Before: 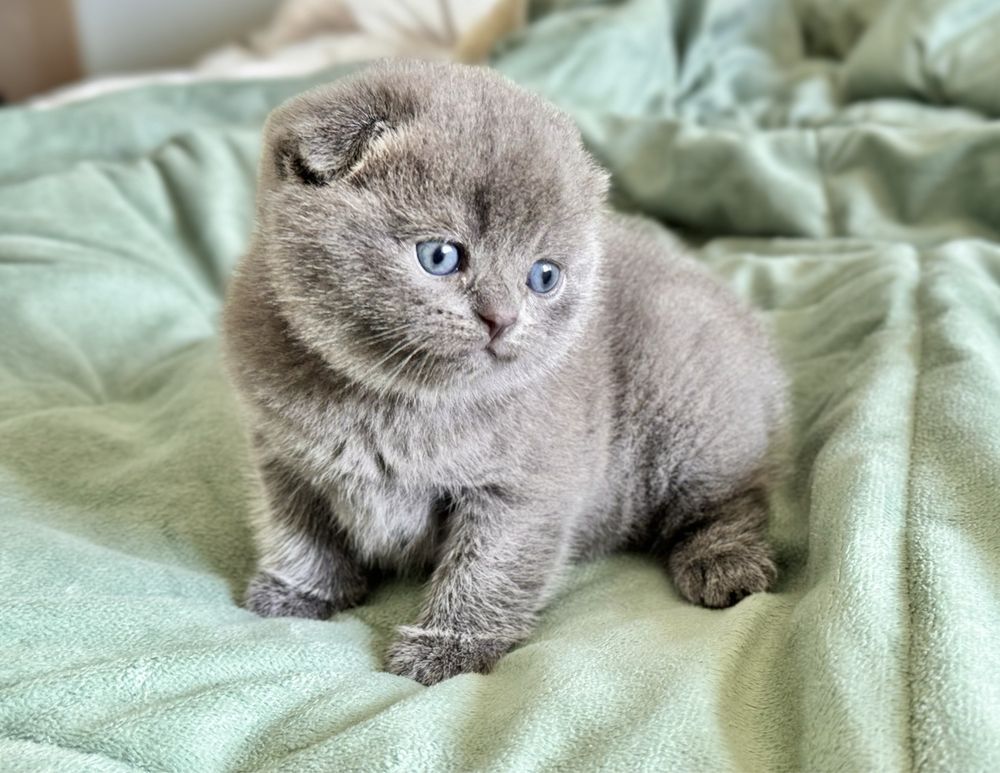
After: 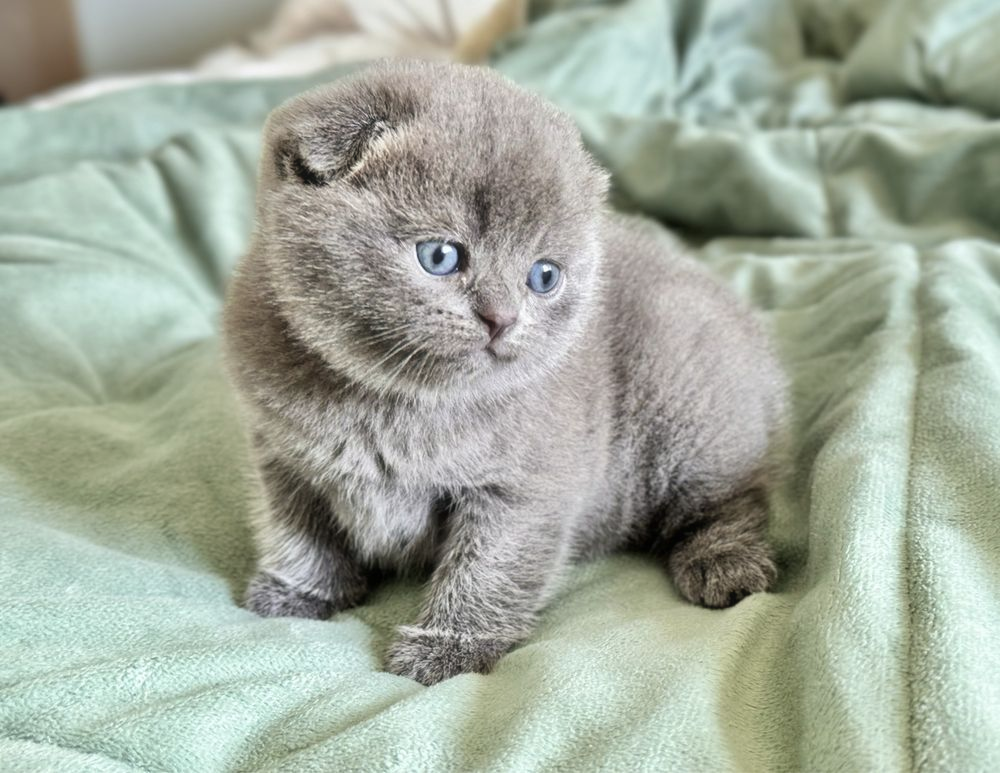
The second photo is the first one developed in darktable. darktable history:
haze removal: strength -0.046, compatibility mode true, adaptive false
